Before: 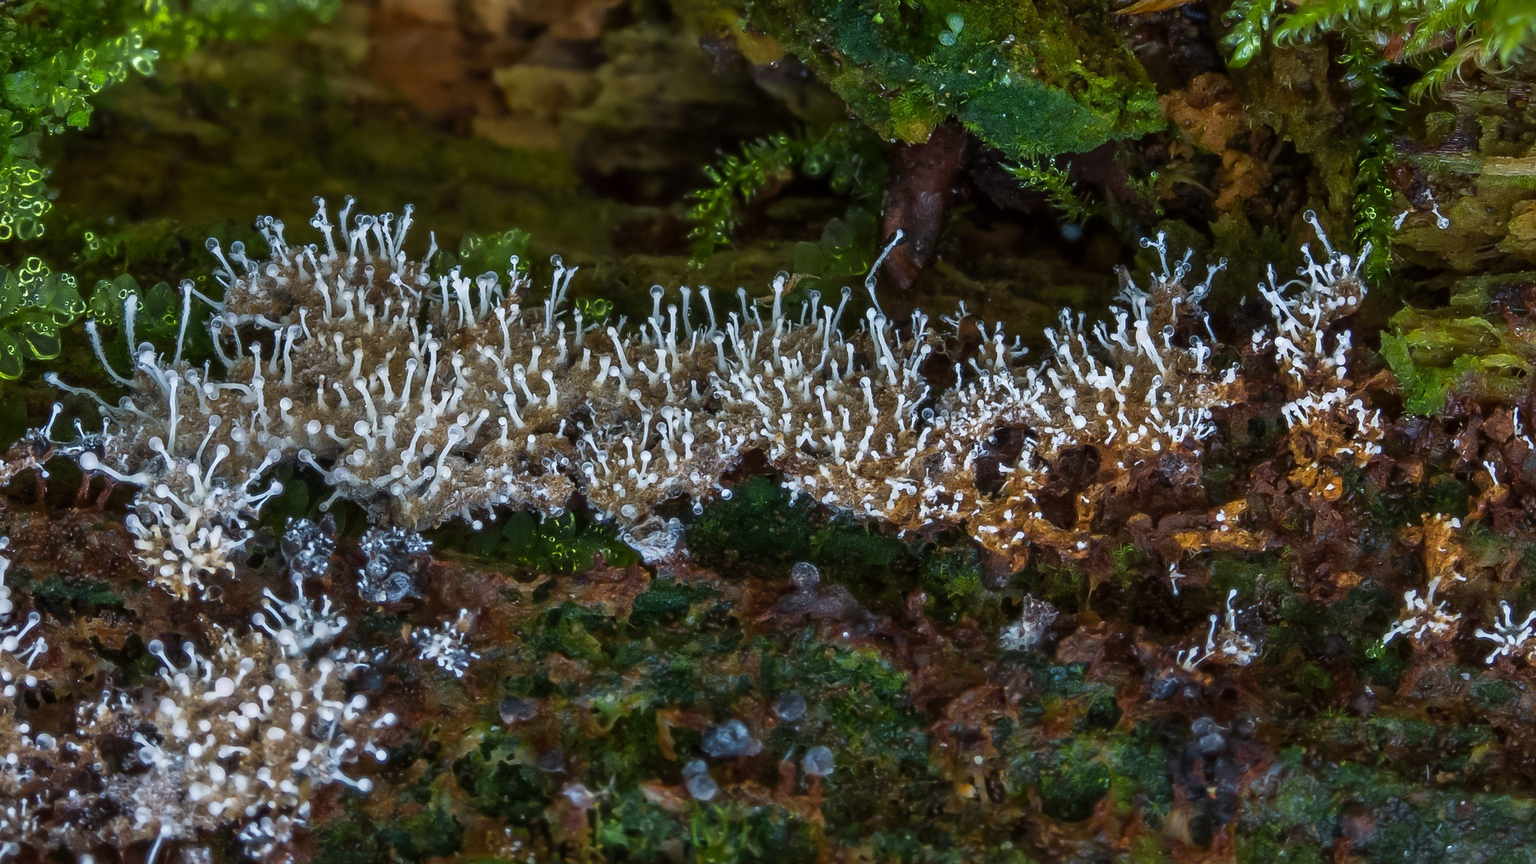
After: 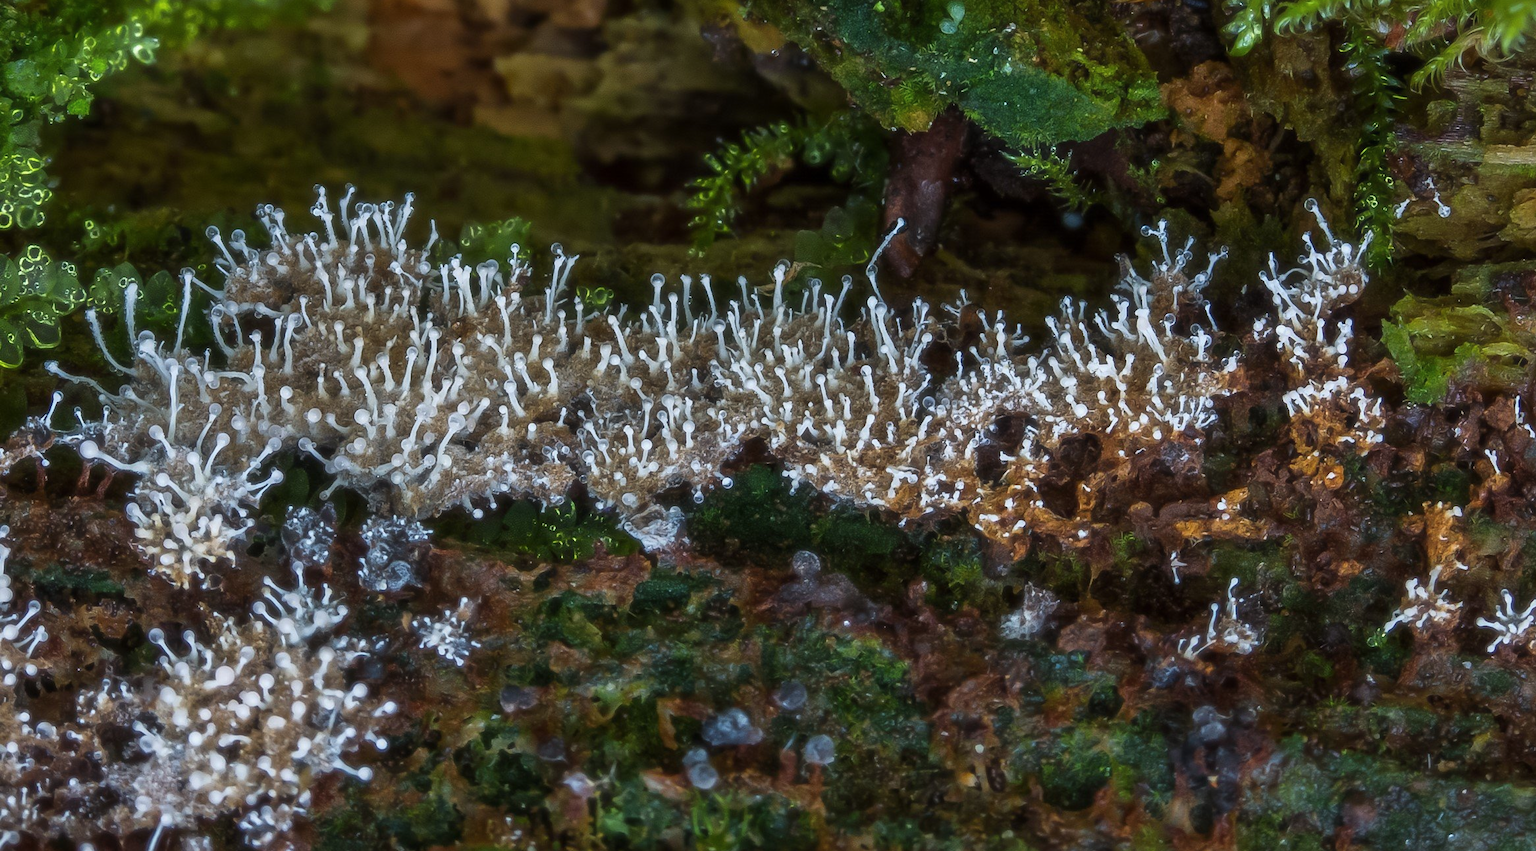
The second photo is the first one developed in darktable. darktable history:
haze removal: strength -0.097, compatibility mode true, adaptive false
crop: top 1.383%, right 0.061%
